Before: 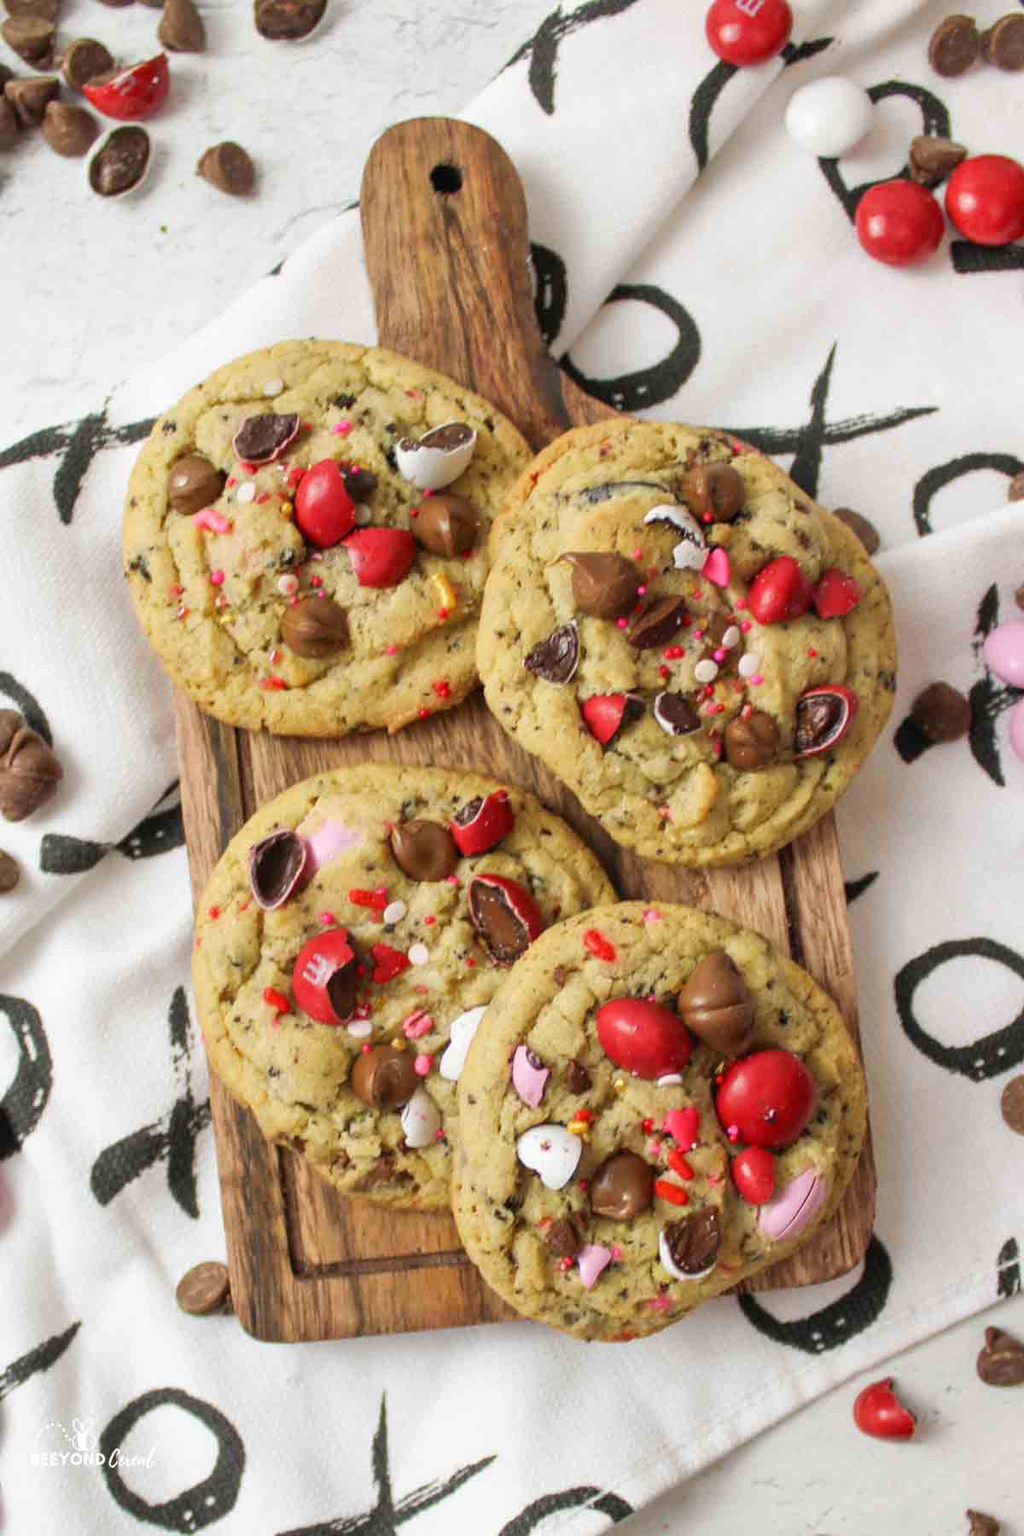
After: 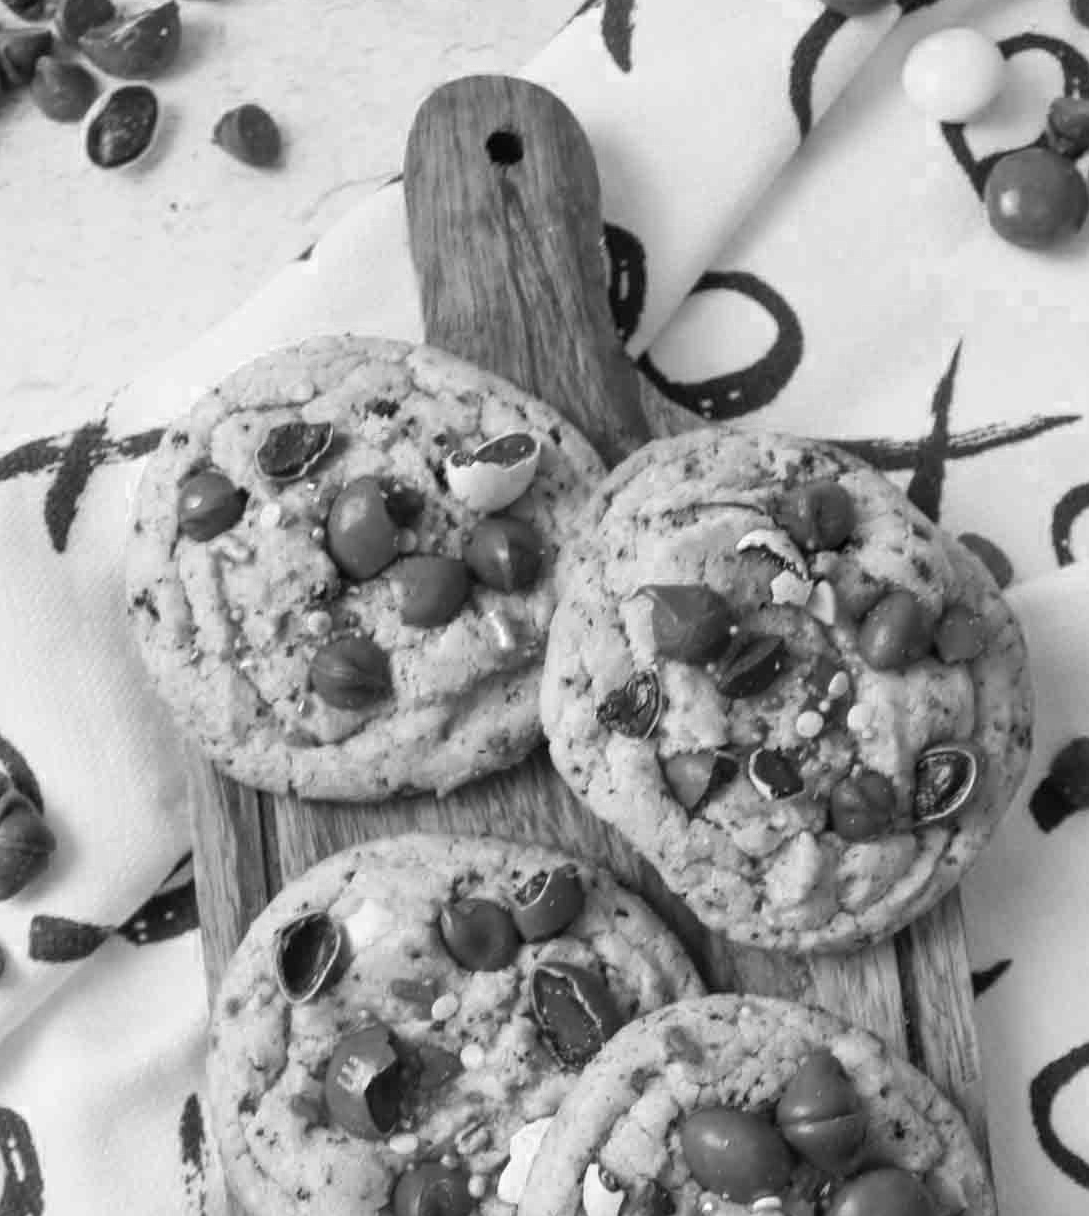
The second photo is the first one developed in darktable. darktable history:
crop: left 1.509%, top 3.452%, right 7.696%, bottom 28.452%
color zones: curves: ch0 [(0.002, 0.593) (0.143, 0.417) (0.285, 0.541) (0.455, 0.289) (0.608, 0.327) (0.727, 0.283) (0.869, 0.571) (1, 0.603)]; ch1 [(0, 0) (0.143, 0) (0.286, 0) (0.429, 0) (0.571, 0) (0.714, 0) (0.857, 0)]
white balance: red 0.988, blue 1.017
